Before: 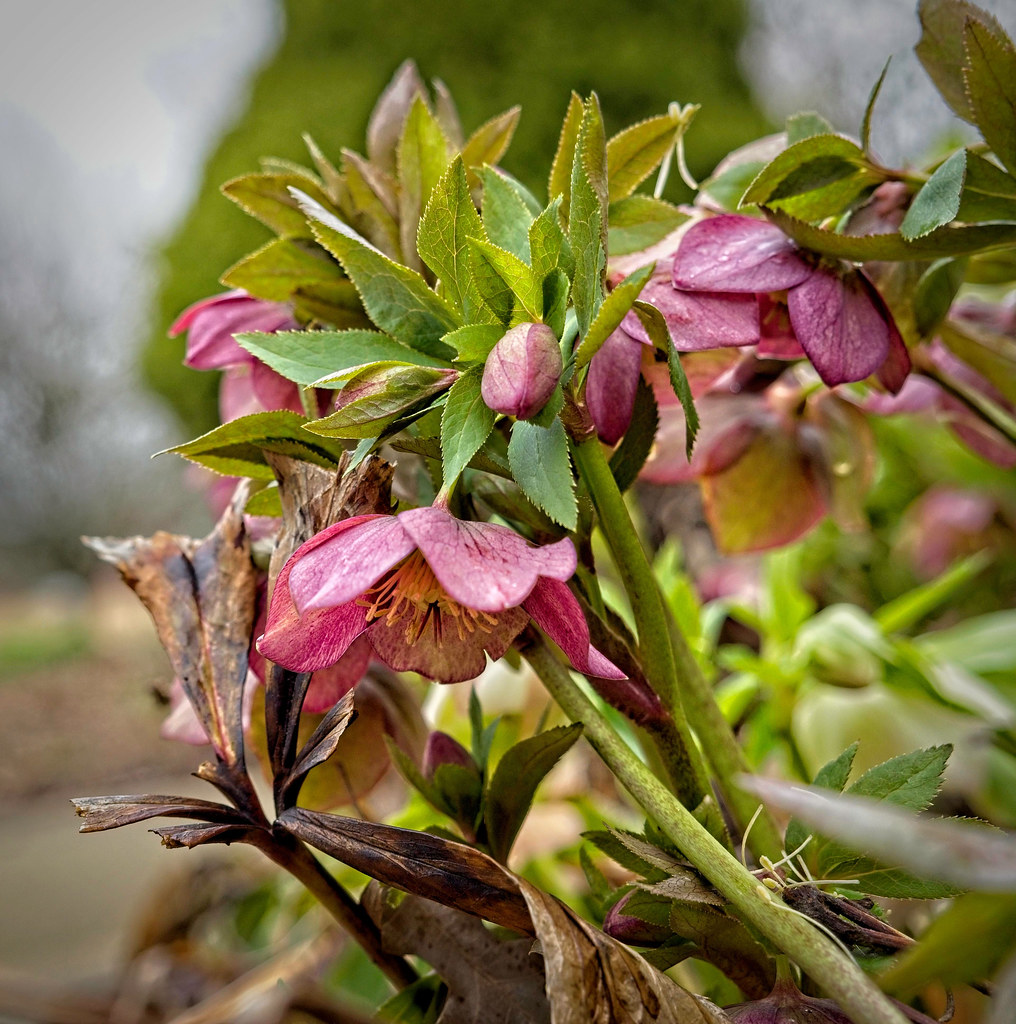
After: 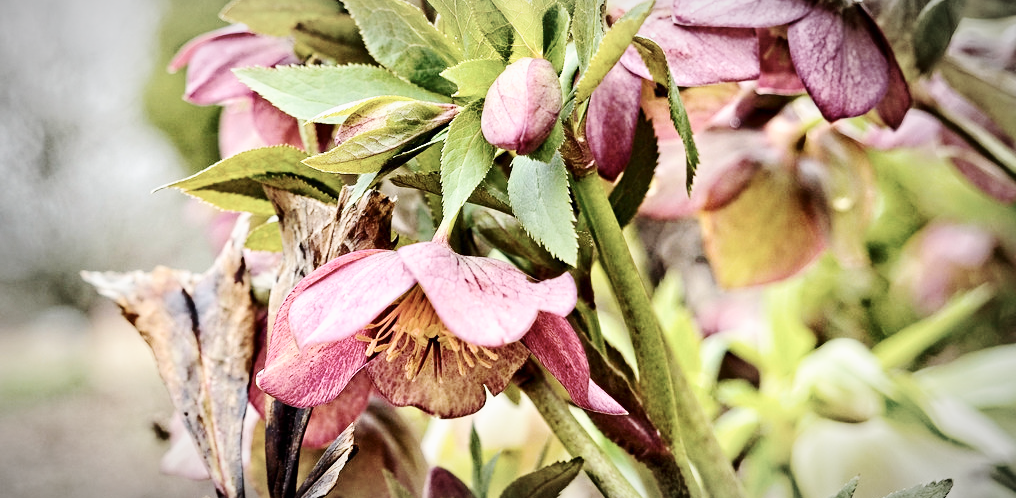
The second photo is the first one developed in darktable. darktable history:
vignetting: fall-off radius 69.91%, brightness -0.44, saturation -0.689, automatic ratio true
crop and rotate: top 25.939%, bottom 25.332%
contrast brightness saturation: contrast 0.249, saturation -0.319
base curve: curves: ch0 [(0, 0) (0.025, 0.046) (0.112, 0.277) (0.467, 0.74) (0.814, 0.929) (1, 0.942)], preserve colors none
